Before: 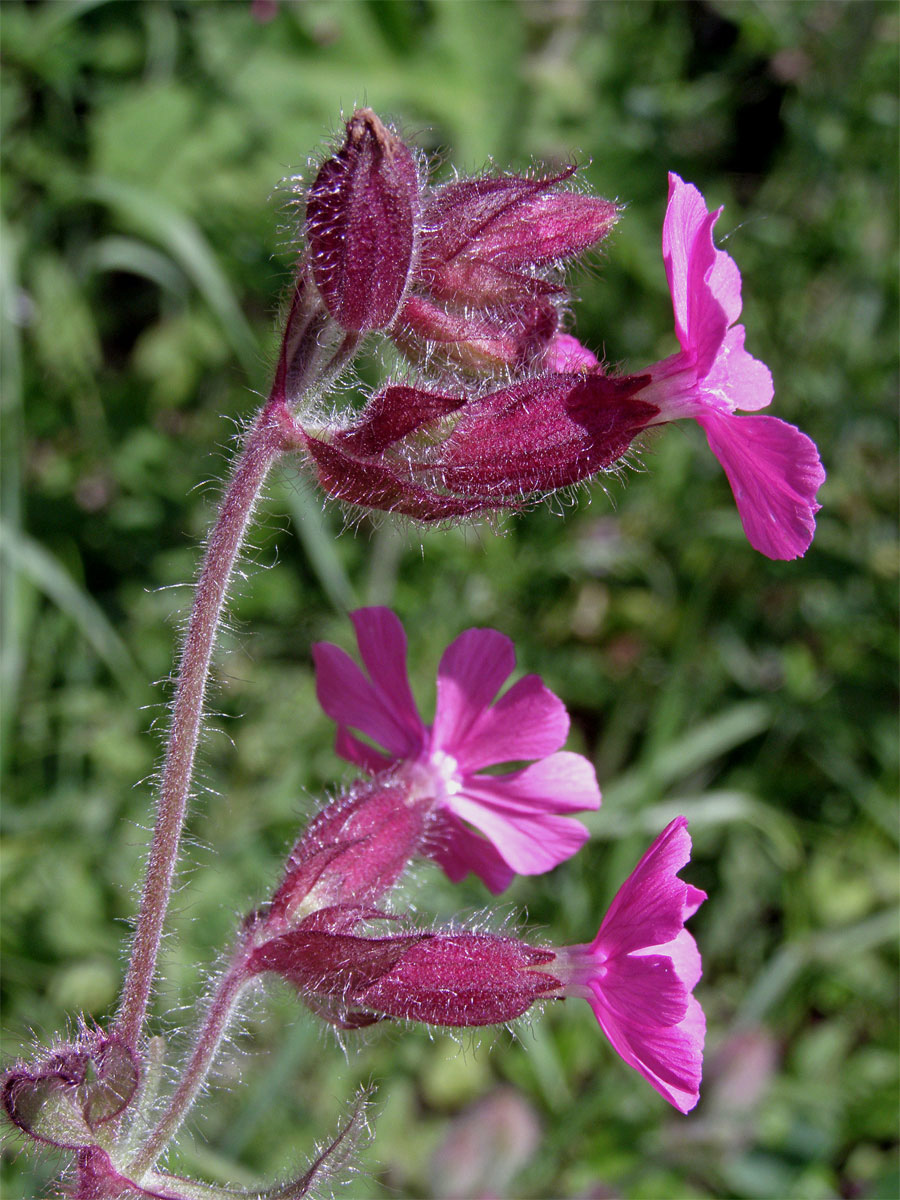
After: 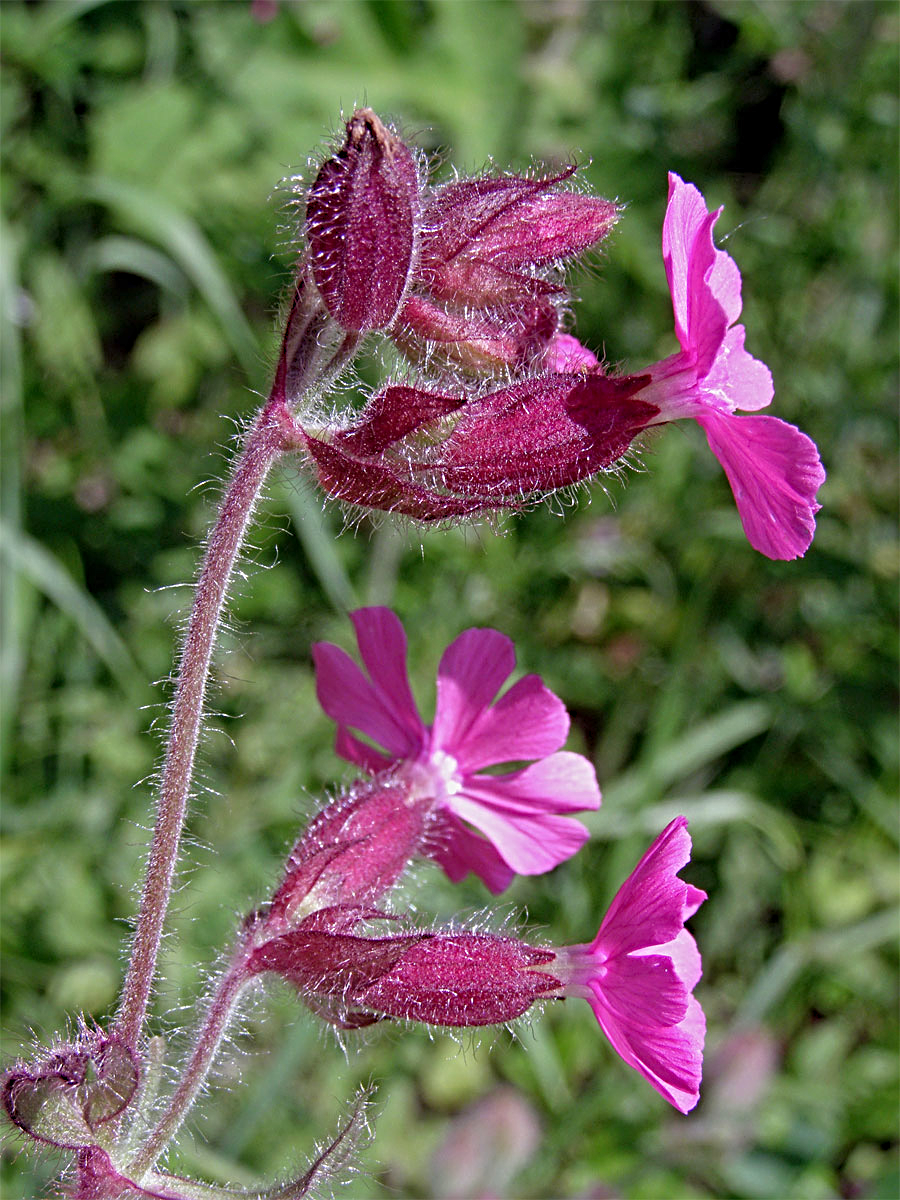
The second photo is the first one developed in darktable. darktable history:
exposure: compensate highlight preservation false
levels: levels [0, 0.478, 1]
sharpen: radius 3.997
